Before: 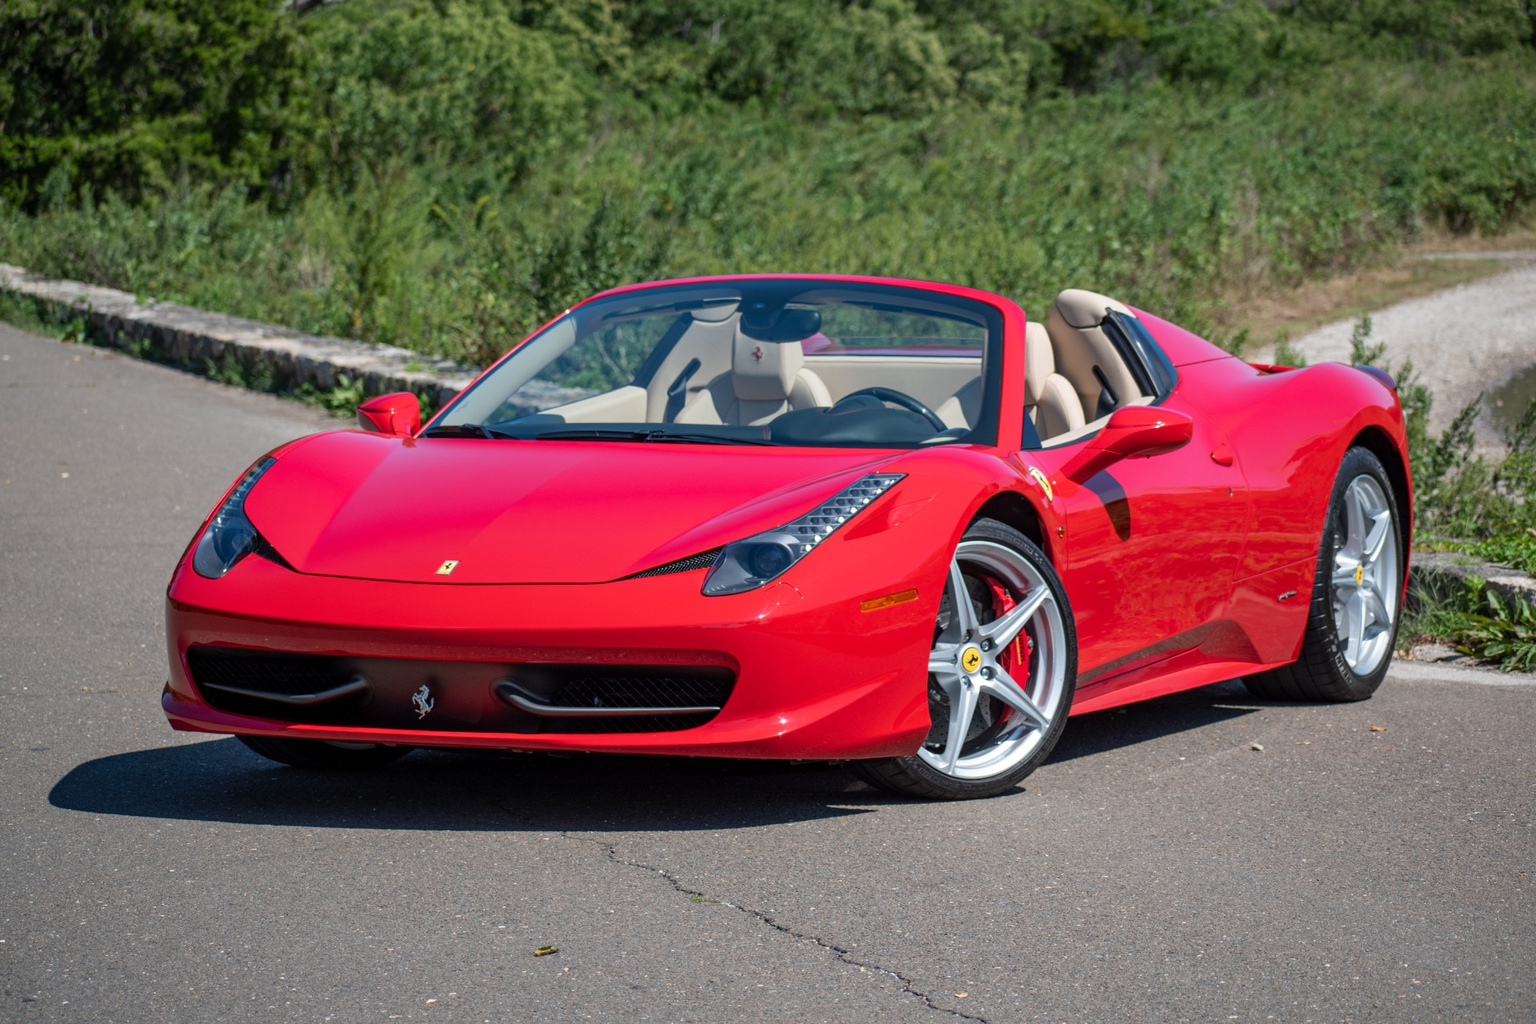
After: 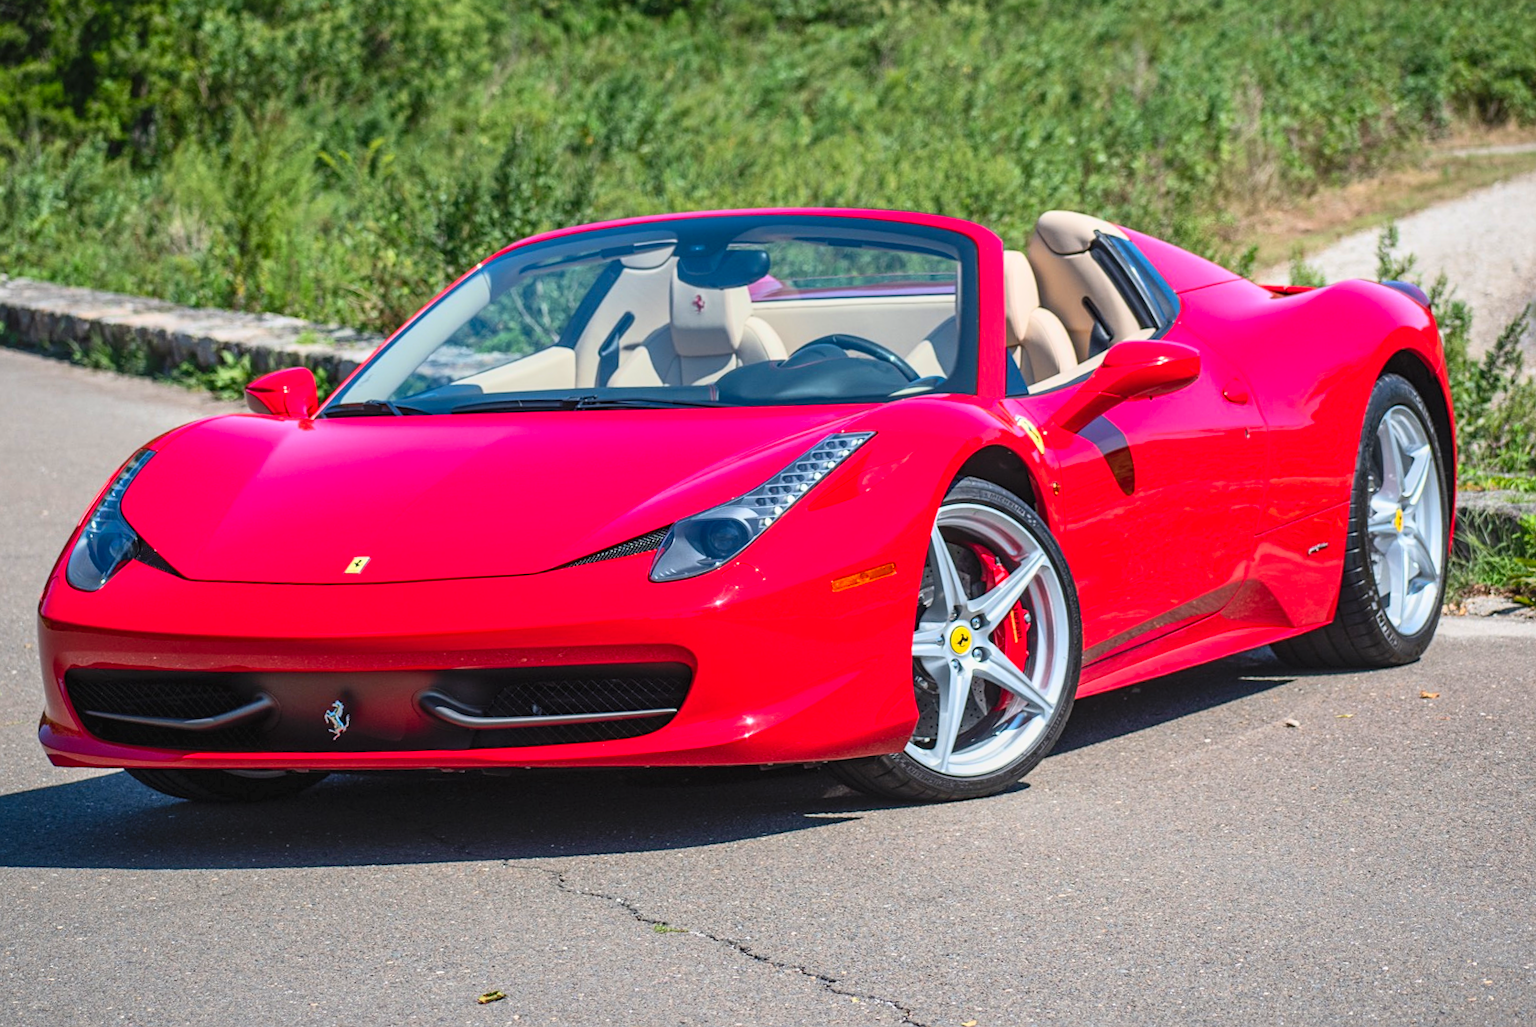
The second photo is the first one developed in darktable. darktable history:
local contrast: detail 110%
crop and rotate: angle 2.92°, left 5.95%, top 5.675%
contrast brightness saturation: contrast 0.238, brightness 0.257, saturation 0.382
sharpen: amount 0.207
